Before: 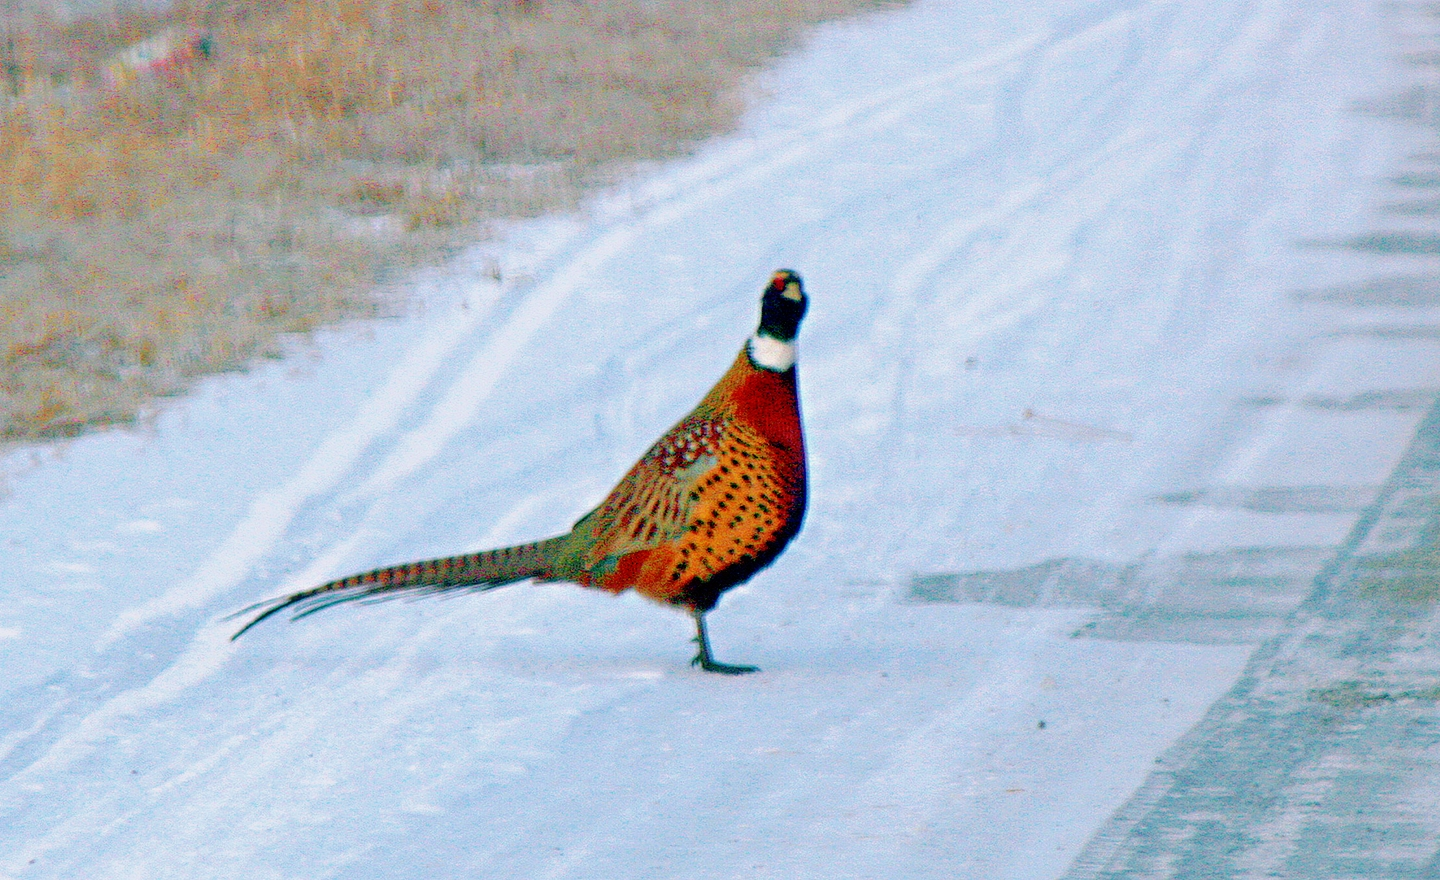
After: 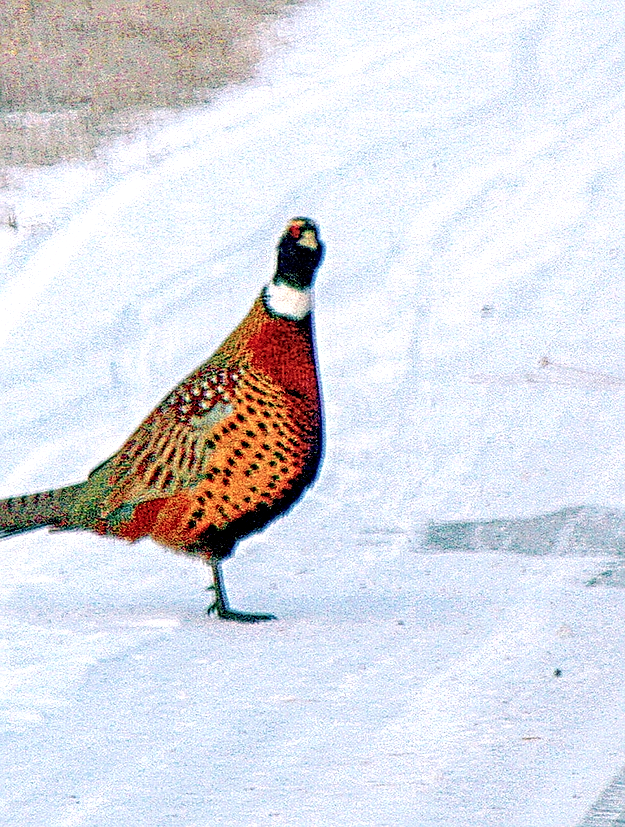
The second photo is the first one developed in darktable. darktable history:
local contrast: shadows 94%, midtone range 0.499
sharpen: on, module defaults
exposure: black level correction 0.001, exposure 0.499 EV, compensate exposure bias true, compensate highlight preservation false
crop: left 33.62%, top 5.962%, right 22.933%
contrast equalizer: y [[0.5, 0.5, 0.5, 0.539, 0.64, 0.611], [0.5 ×6], [0.5 ×6], [0 ×6], [0 ×6]]
color balance rgb: shadows lift › chroma 0.968%, shadows lift › hue 112.99°, highlights gain › chroma 1.371%, highlights gain › hue 51.89°, linear chroma grading › global chroma -15.849%, perceptual saturation grading › global saturation 0.293%, global vibrance 9.824%
